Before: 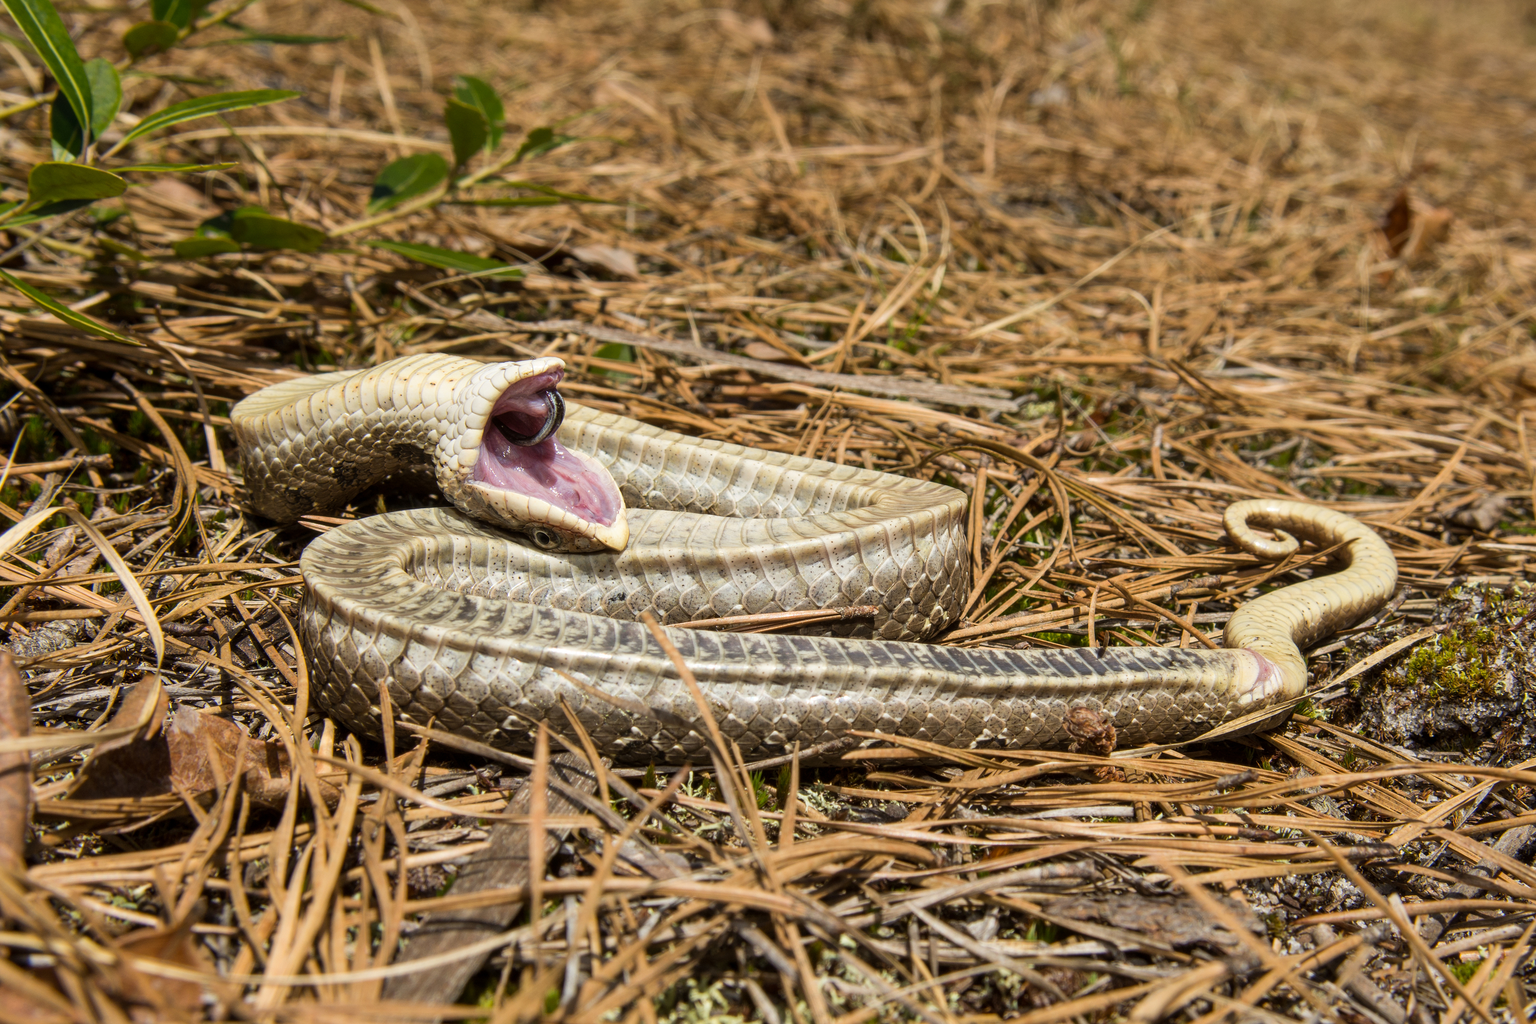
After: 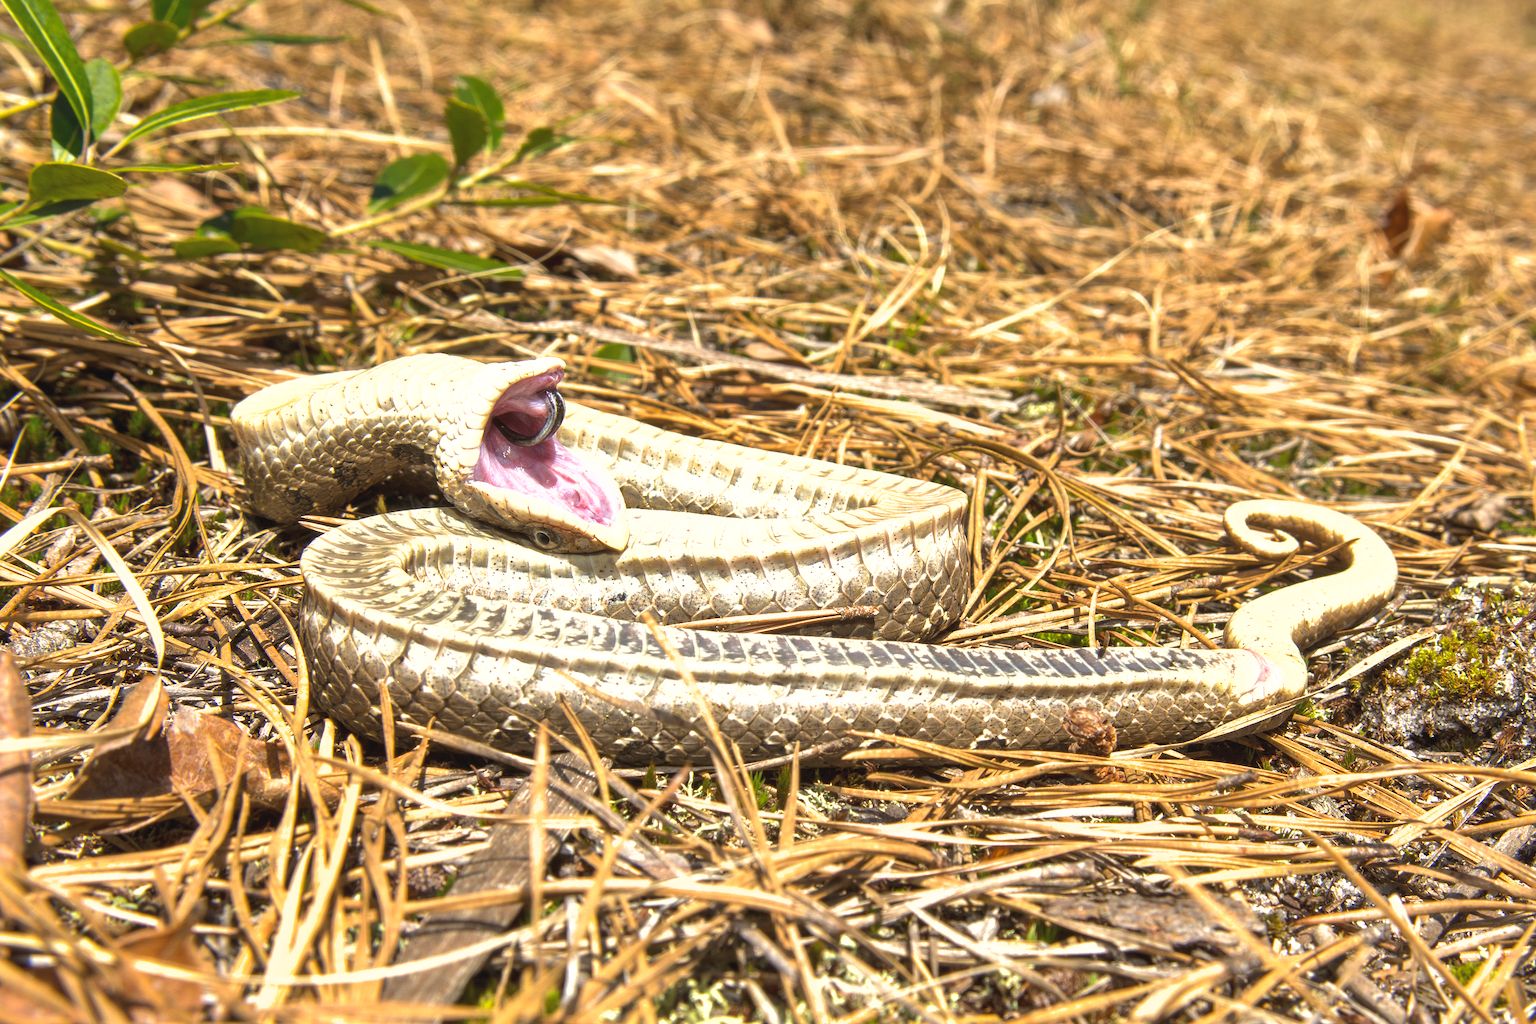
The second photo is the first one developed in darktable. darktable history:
exposure: black level correction -0.002, exposure 1.113 EV, compensate exposure bias true, compensate highlight preservation false
shadows and highlights: on, module defaults
